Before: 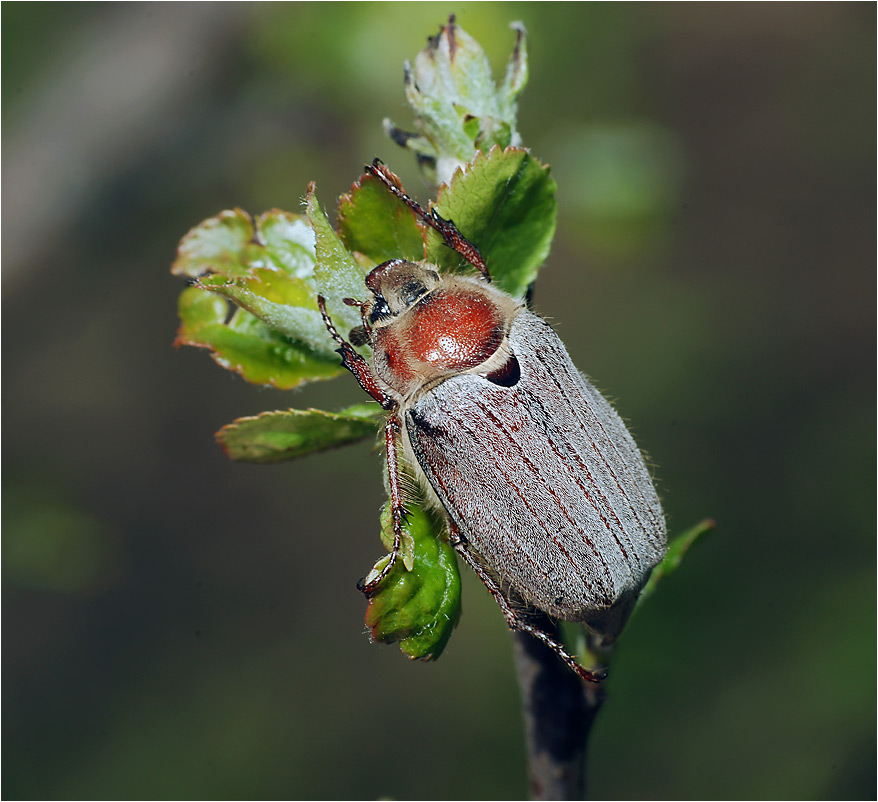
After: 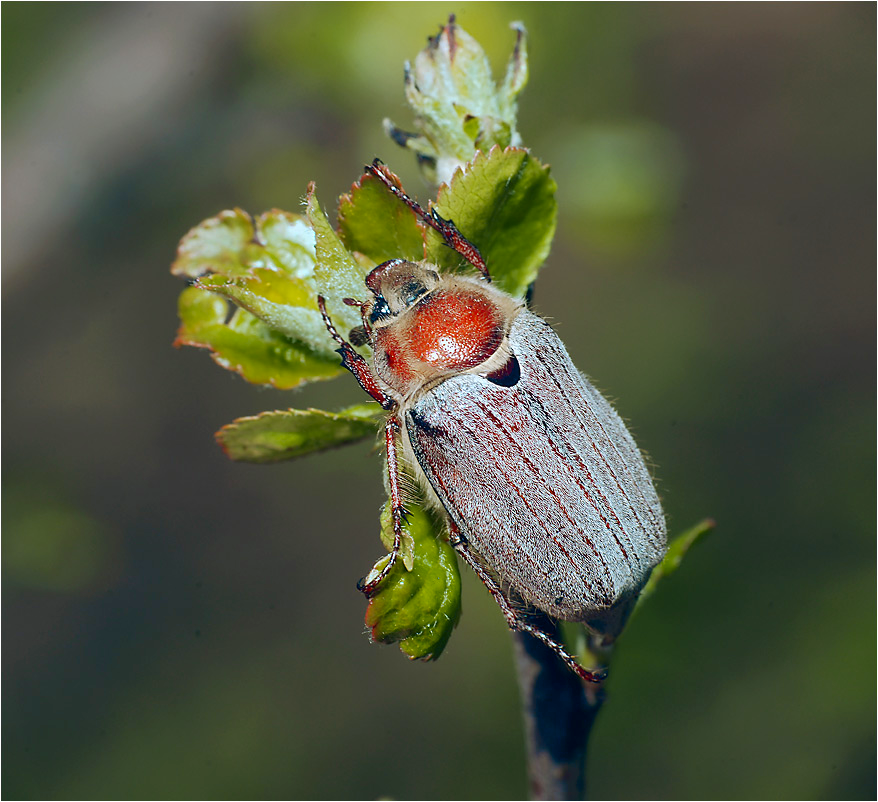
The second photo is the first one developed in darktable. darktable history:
color zones: curves: ch0 [(0.254, 0.492) (0.724, 0.62)]; ch1 [(0.25, 0.528) (0.719, 0.796)]; ch2 [(0, 0.472) (0.25, 0.5) (0.73, 0.184)]
levels: levels [0, 0.478, 1]
